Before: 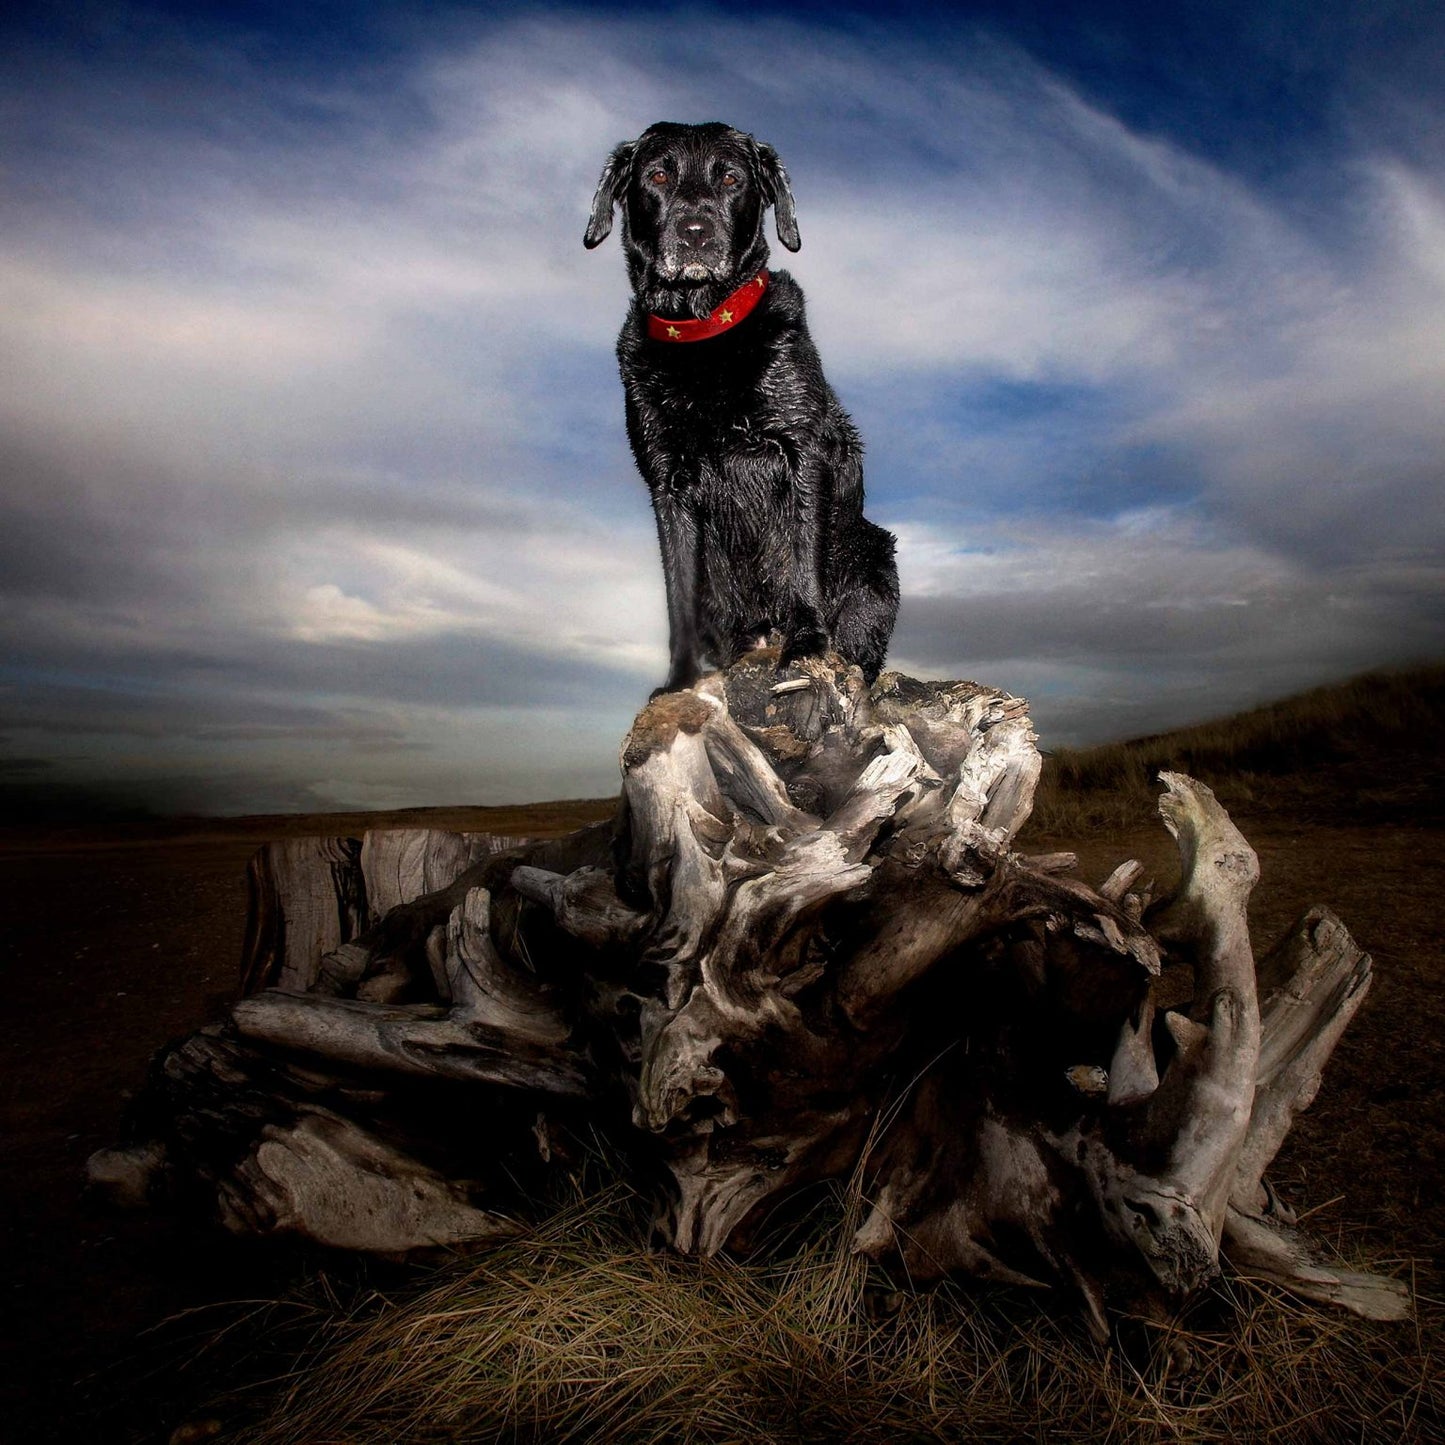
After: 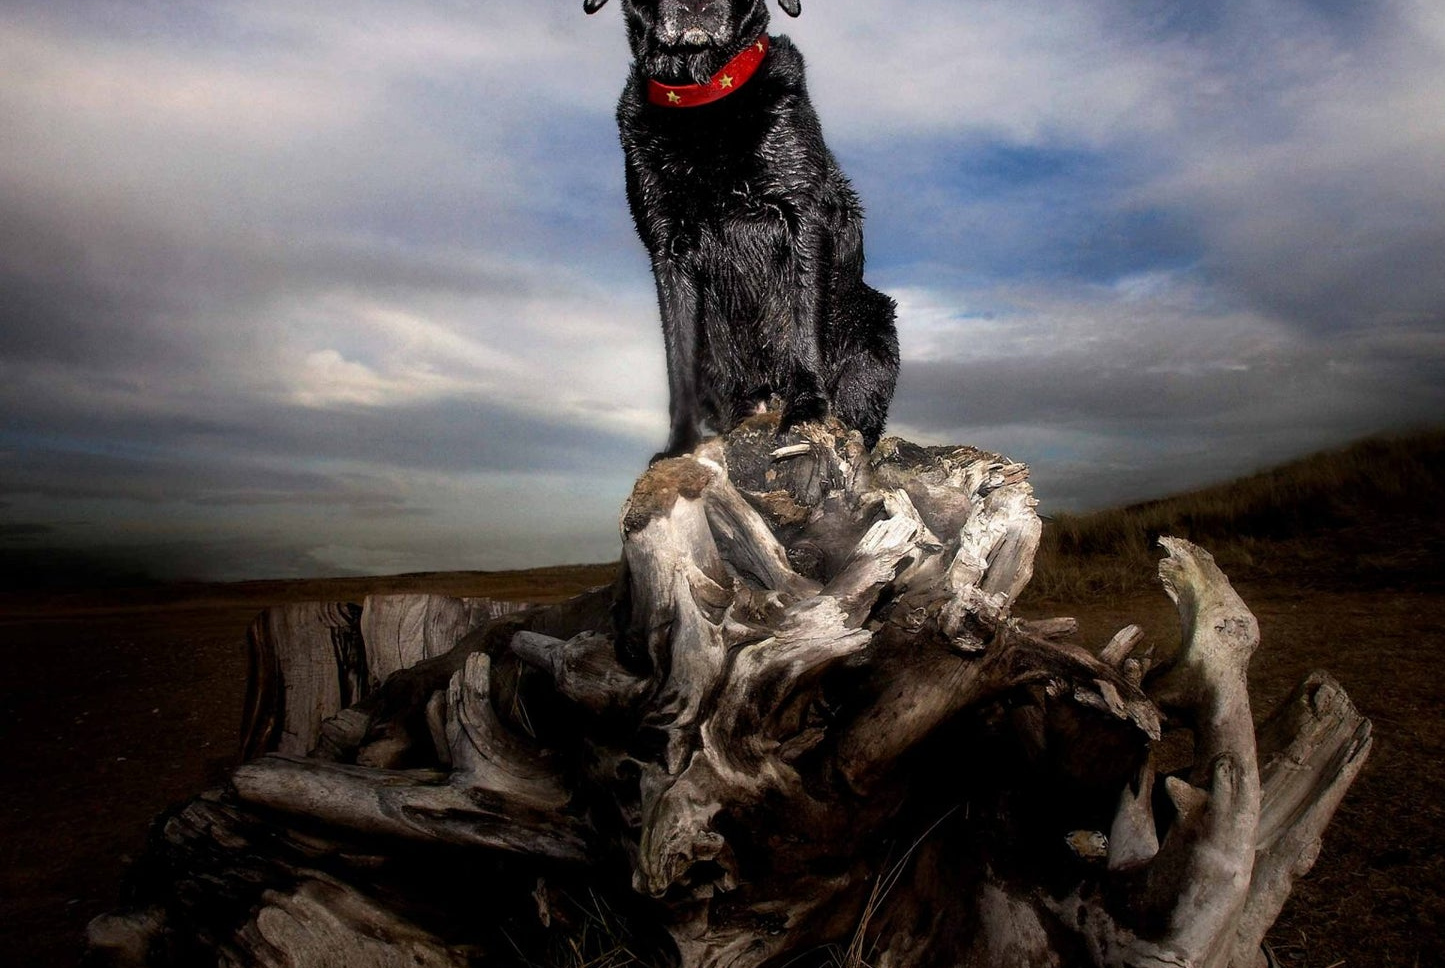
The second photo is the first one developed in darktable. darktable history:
crop: top 16.268%, bottom 16.687%
